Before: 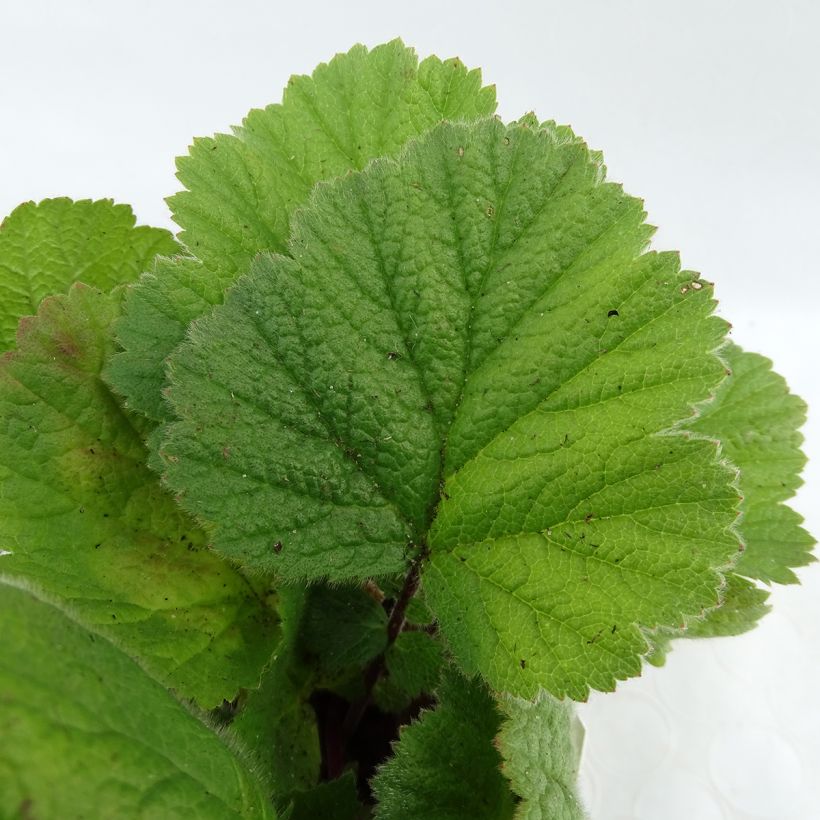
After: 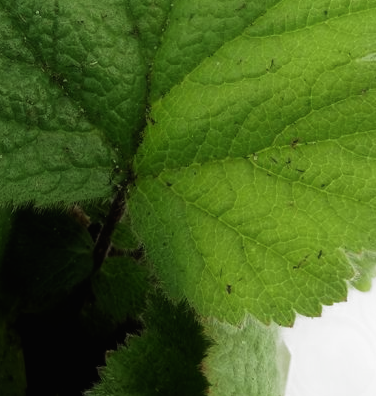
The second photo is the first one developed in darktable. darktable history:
filmic rgb: black relative exposure -8.2 EV, white relative exposure 2.2 EV, threshold 3 EV, hardness 7.11, latitude 75%, contrast 1.325, highlights saturation mix -2%, shadows ↔ highlights balance 30%, preserve chrominance RGB euclidean norm, color science v5 (2021), contrast in shadows safe, contrast in highlights safe, enable highlight reconstruction true
contrast brightness saturation: contrast -0.02, brightness -0.01, saturation 0.03
contrast equalizer: octaves 7, y [[0.6 ×6], [0.55 ×6], [0 ×6], [0 ×6], [0 ×6]], mix -1
crop: left 35.976%, top 45.819%, right 18.162%, bottom 5.807%
